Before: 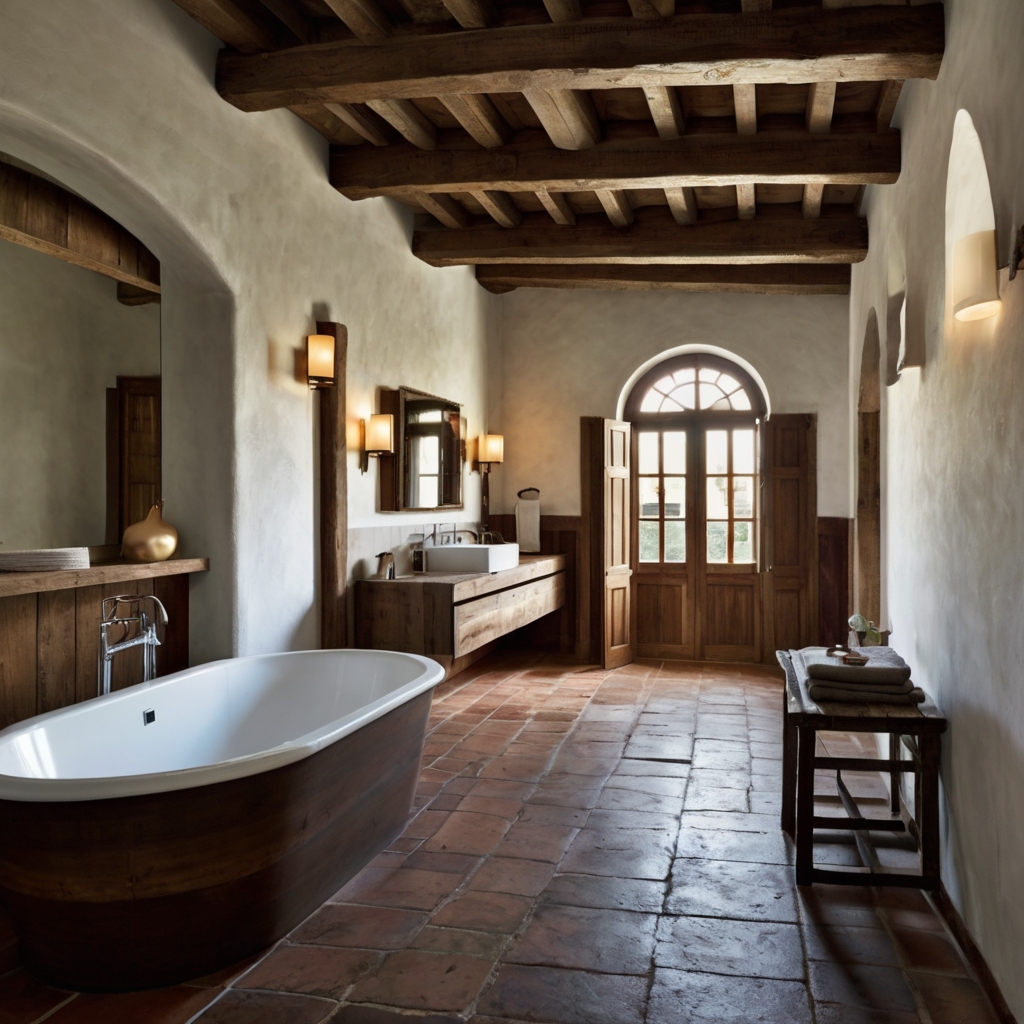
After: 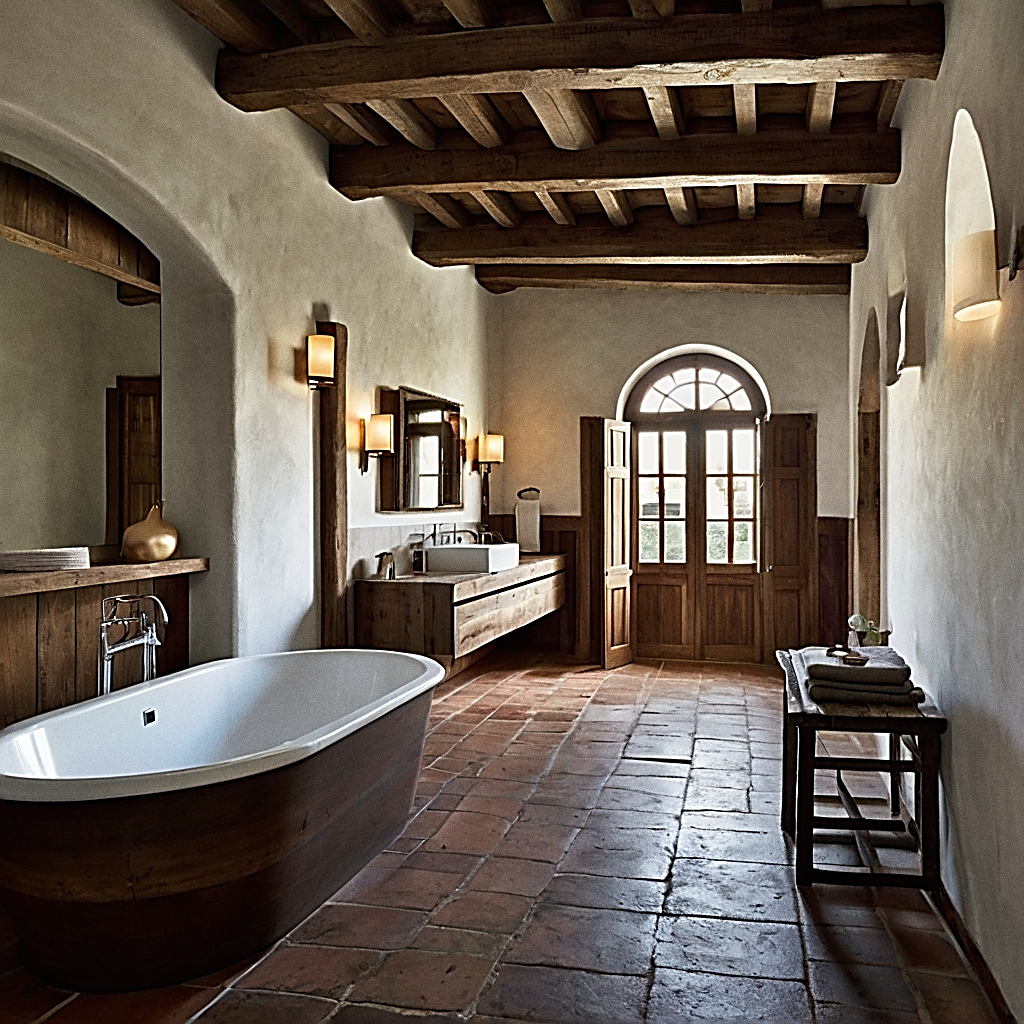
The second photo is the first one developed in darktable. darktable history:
grain: coarseness 3.21 ISO
sharpen: amount 1.861
